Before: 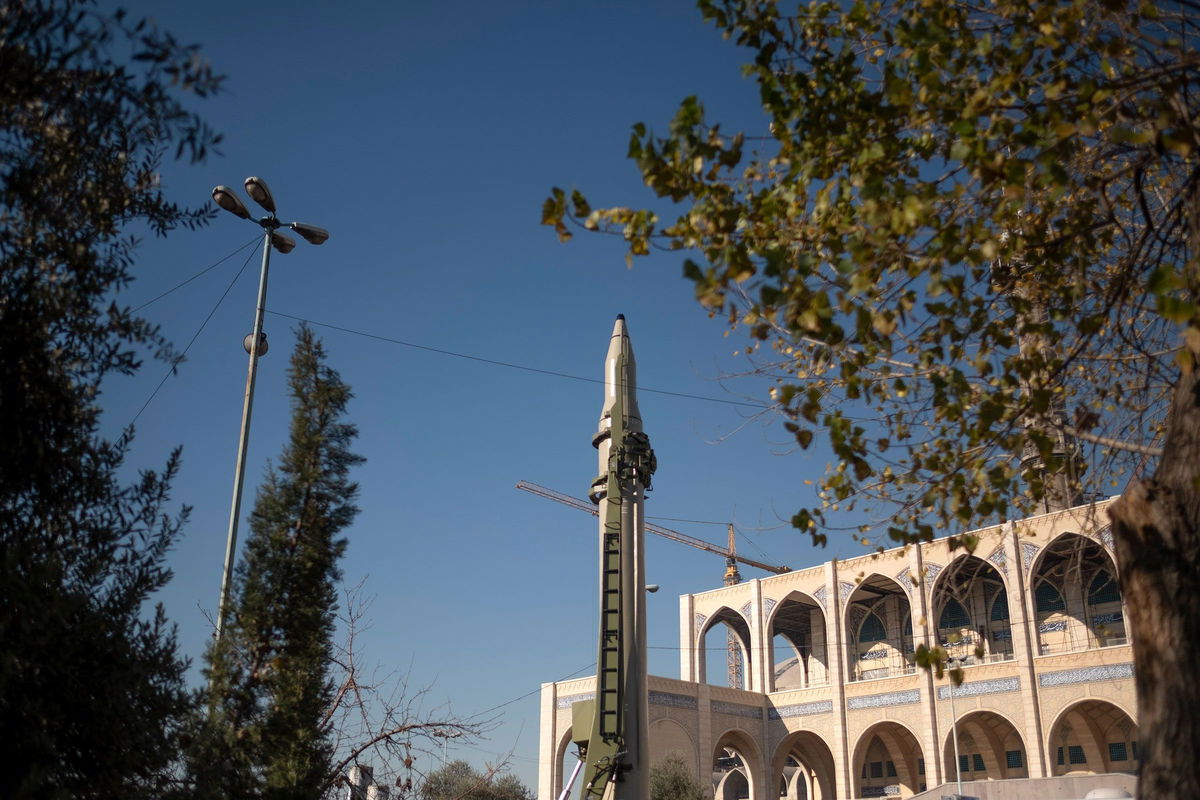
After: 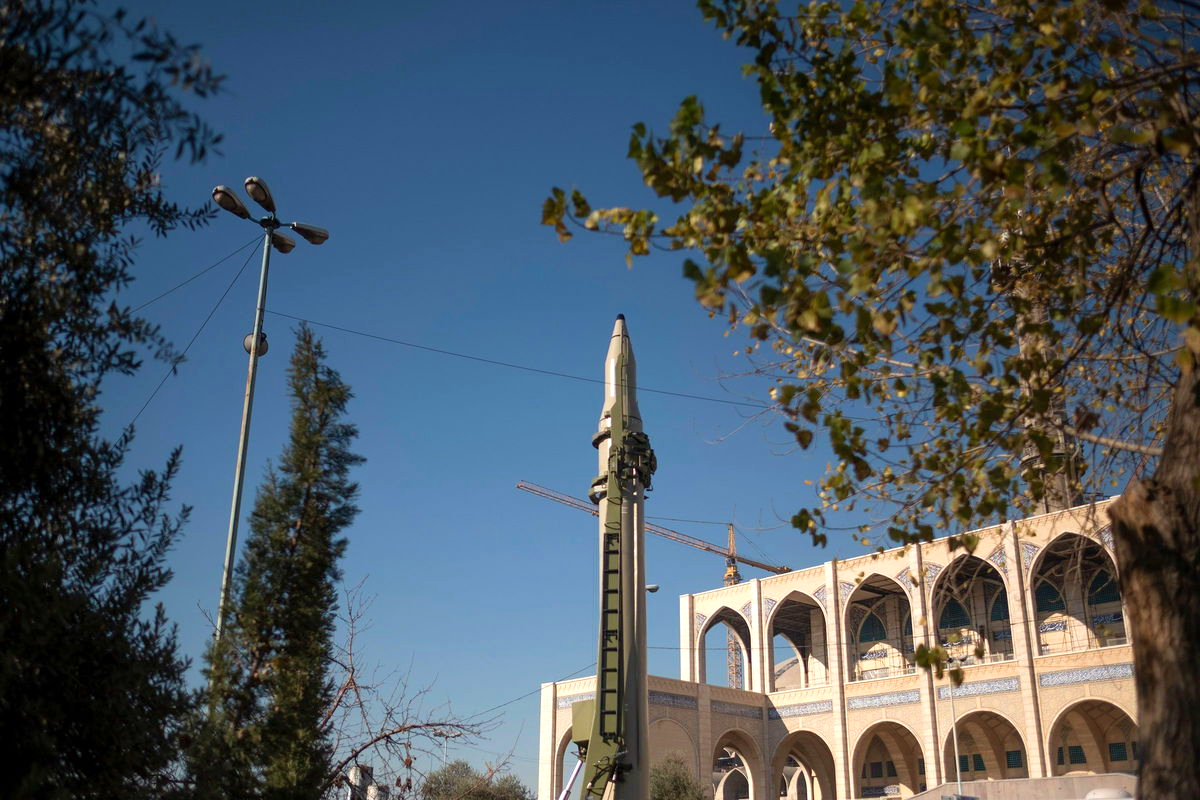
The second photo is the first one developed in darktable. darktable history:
exposure: exposure 0.189 EV, compensate exposure bias true, compensate highlight preservation false
velvia: on, module defaults
